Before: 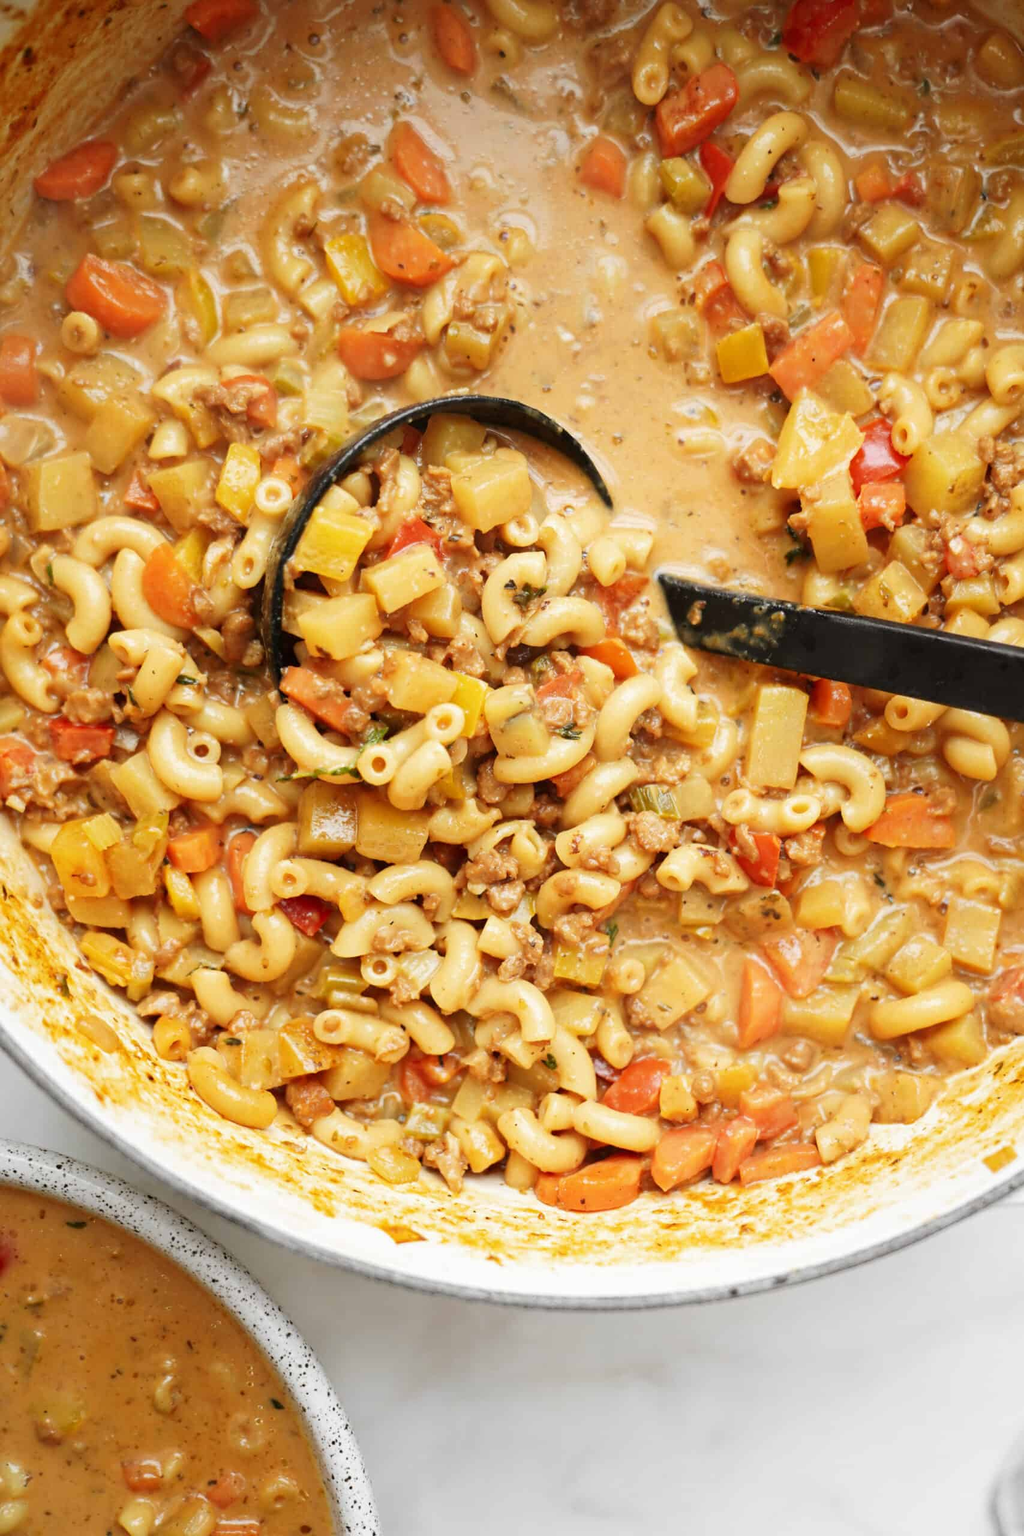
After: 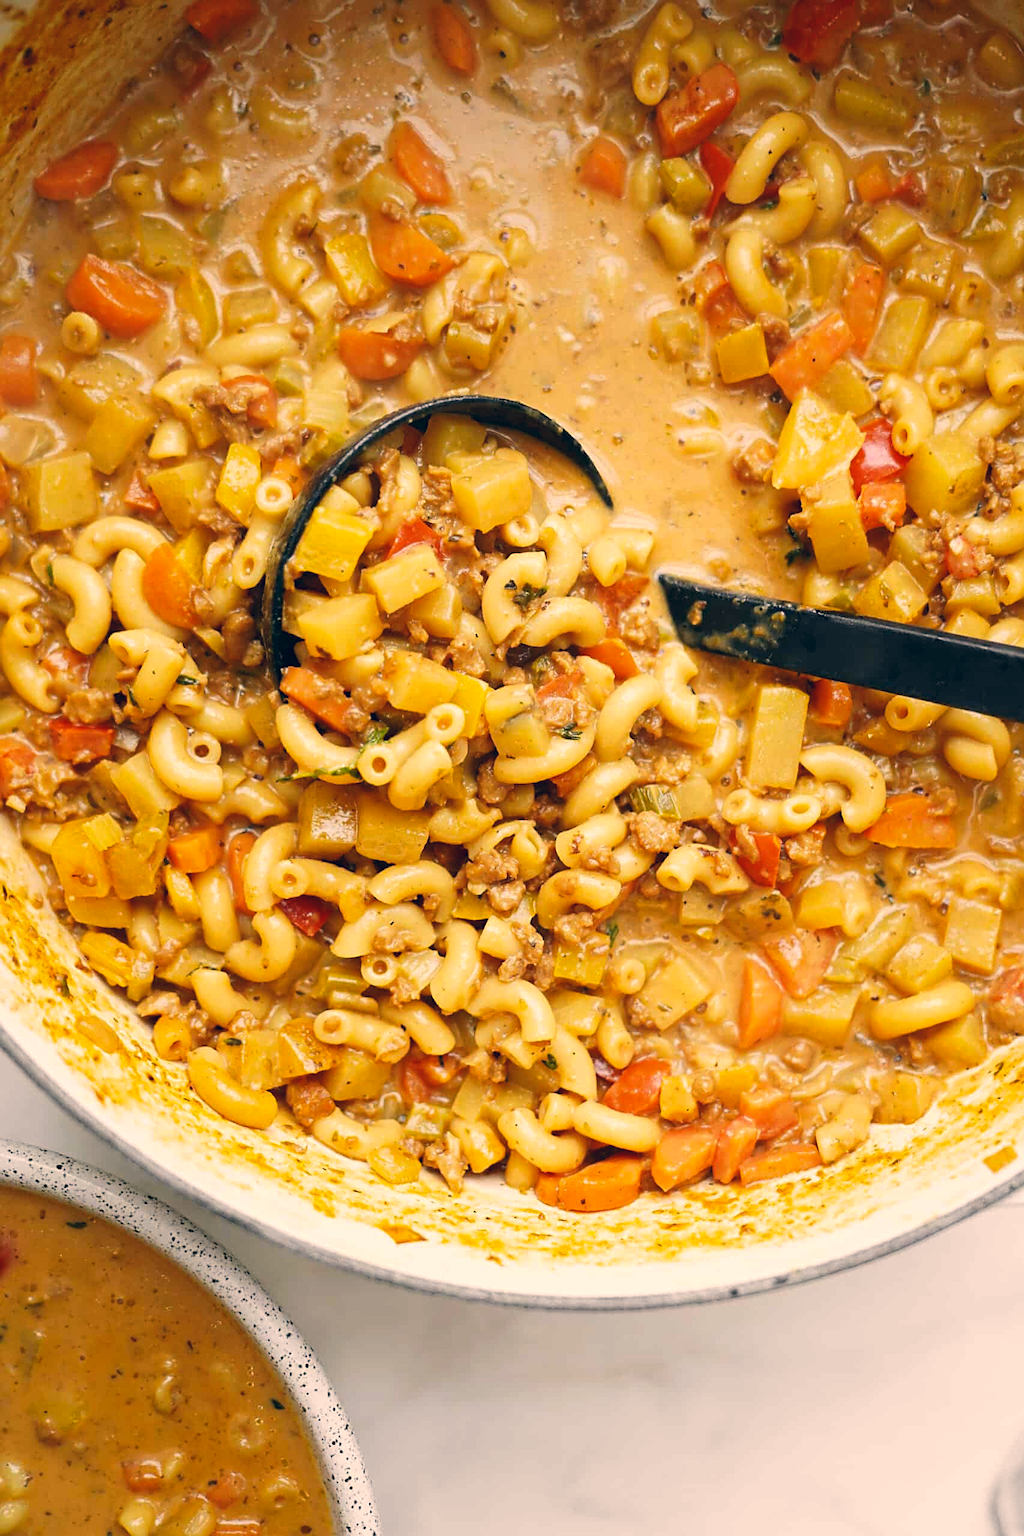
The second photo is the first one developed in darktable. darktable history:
sharpen: amount 0.493
color balance rgb: shadows lift › hue 86.59°, global offset › hue 172.25°, perceptual saturation grading › global saturation 10.282%
color correction: highlights a* 10.38, highlights b* 14.39, shadows a* -9.58, shadows b* -14.89
